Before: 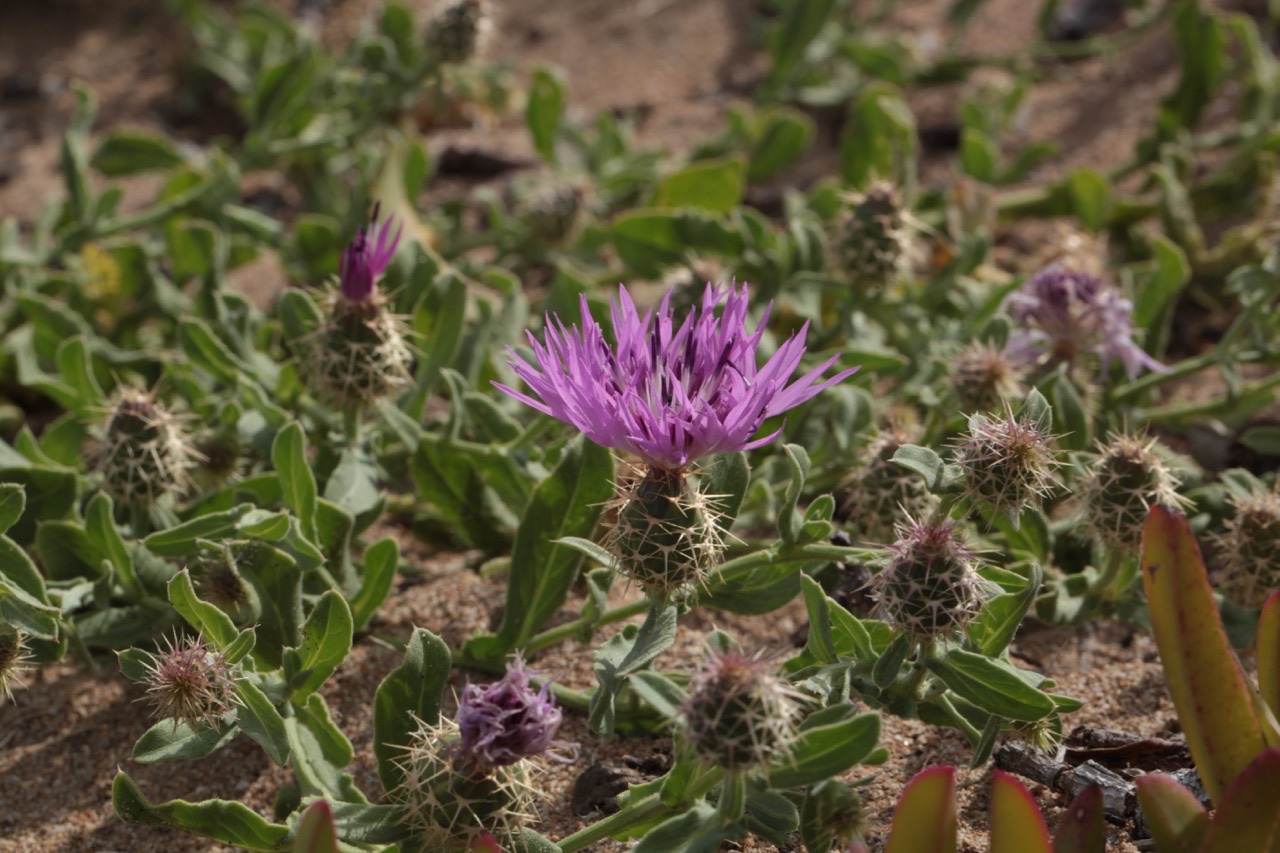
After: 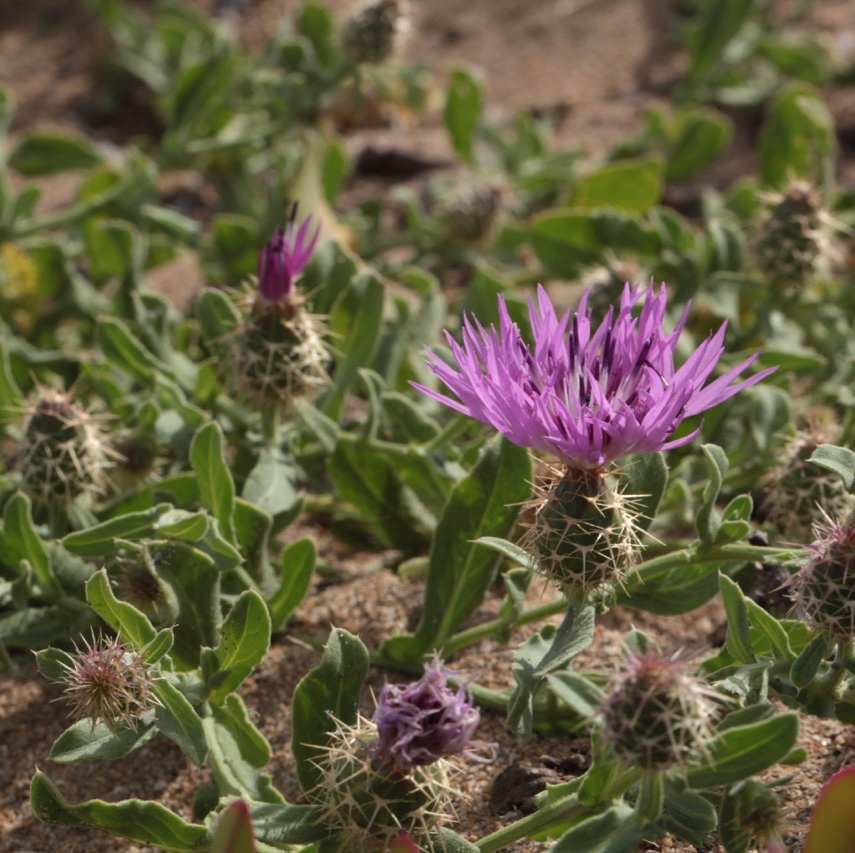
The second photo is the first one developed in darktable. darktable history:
crop and rotate: left 6.418%, right 26.73%
exposure: exposure 0.203 EV, compensate highlight preservation false
